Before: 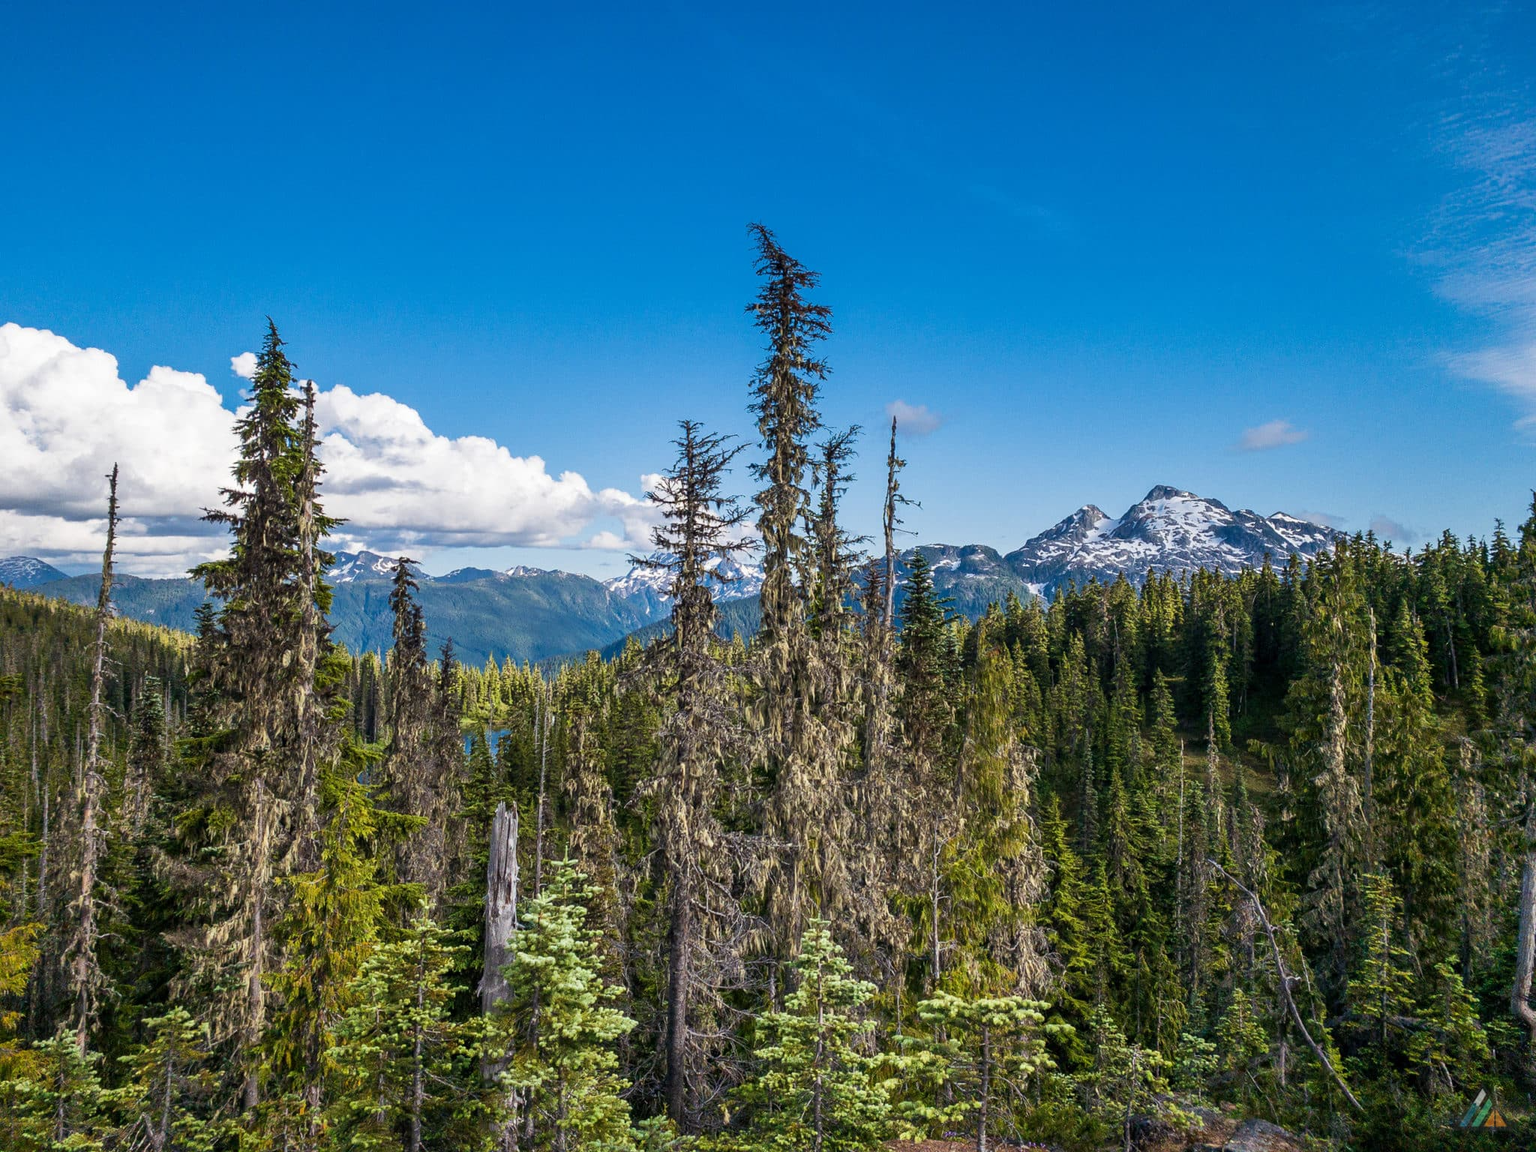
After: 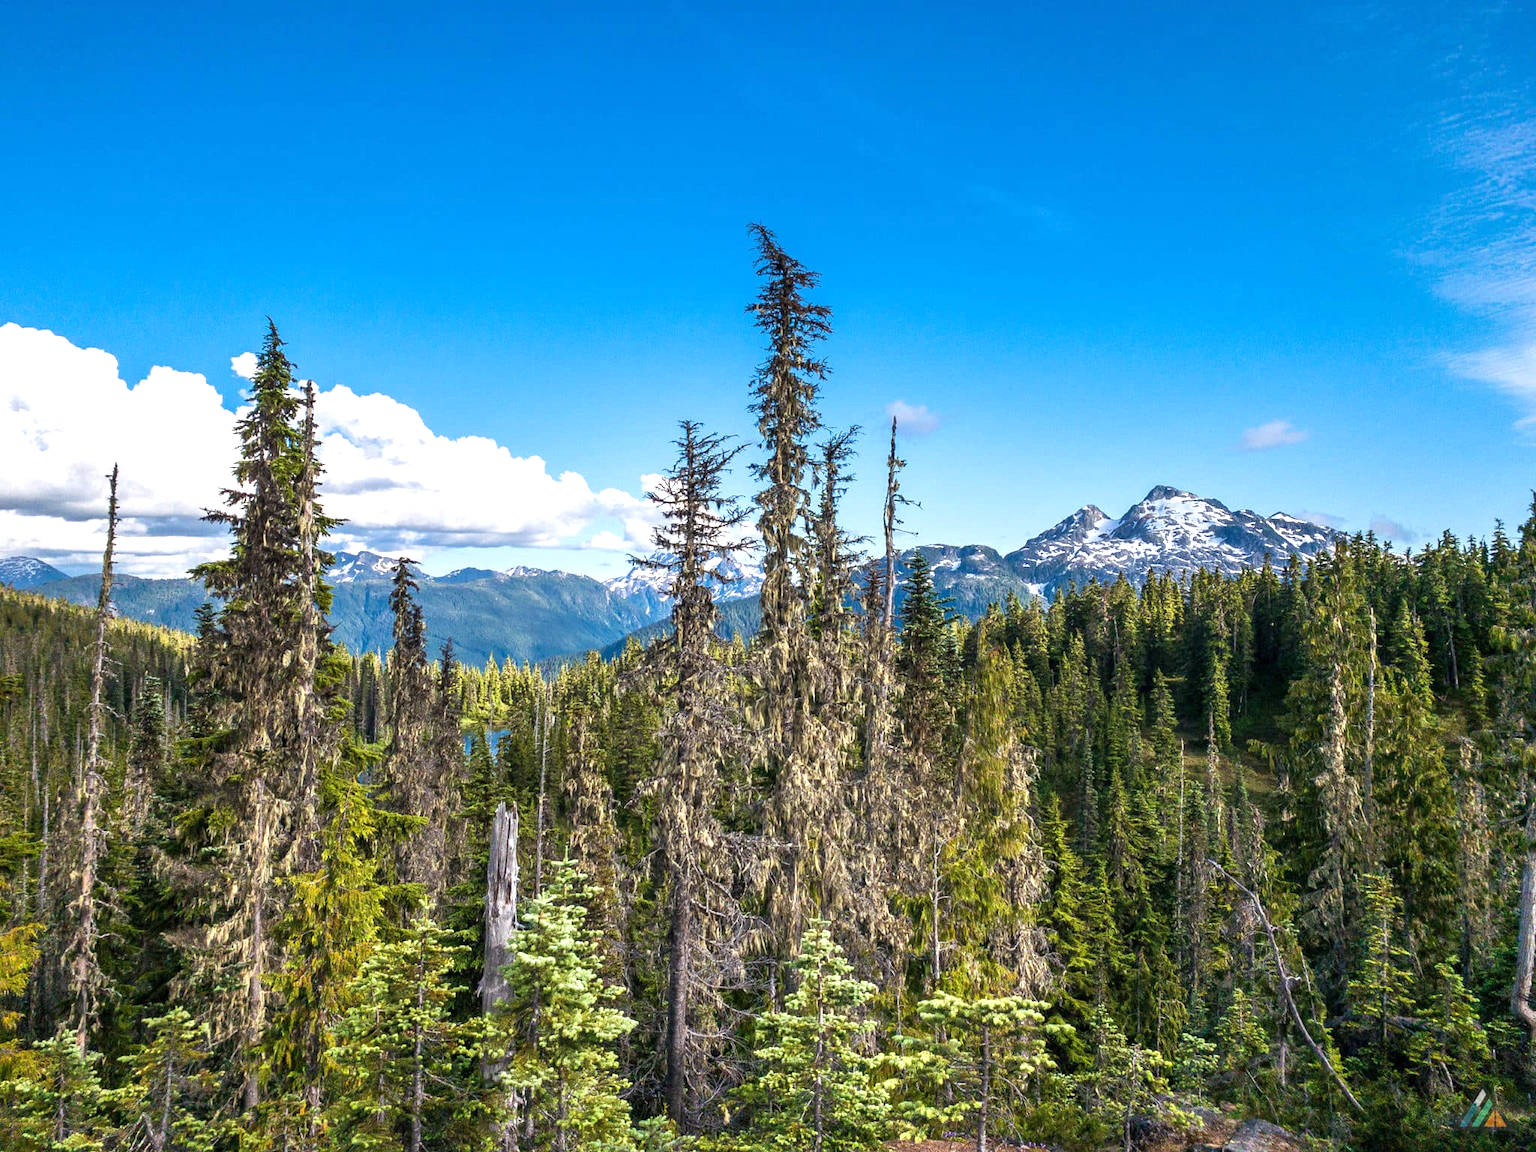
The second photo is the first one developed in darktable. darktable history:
exposure: exposure 0.655 EV, compensate highlight preservation false
color correction: highlights b* -0.027
